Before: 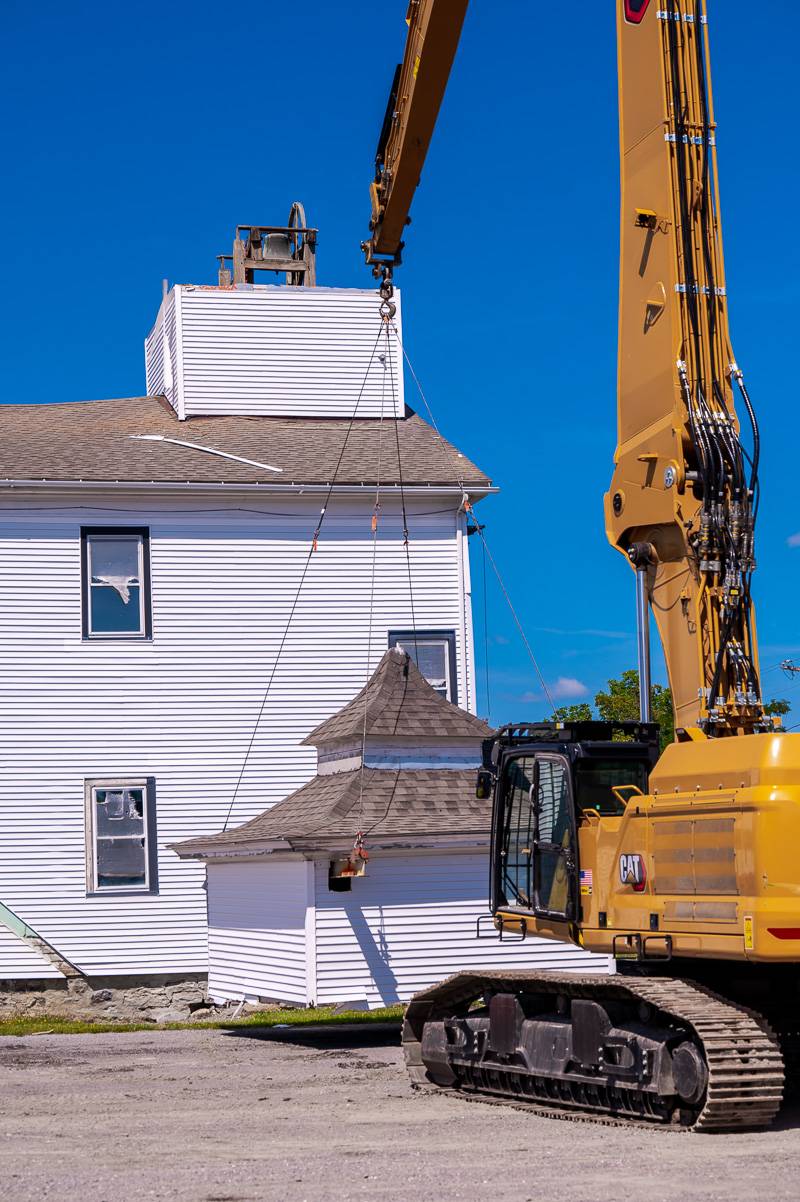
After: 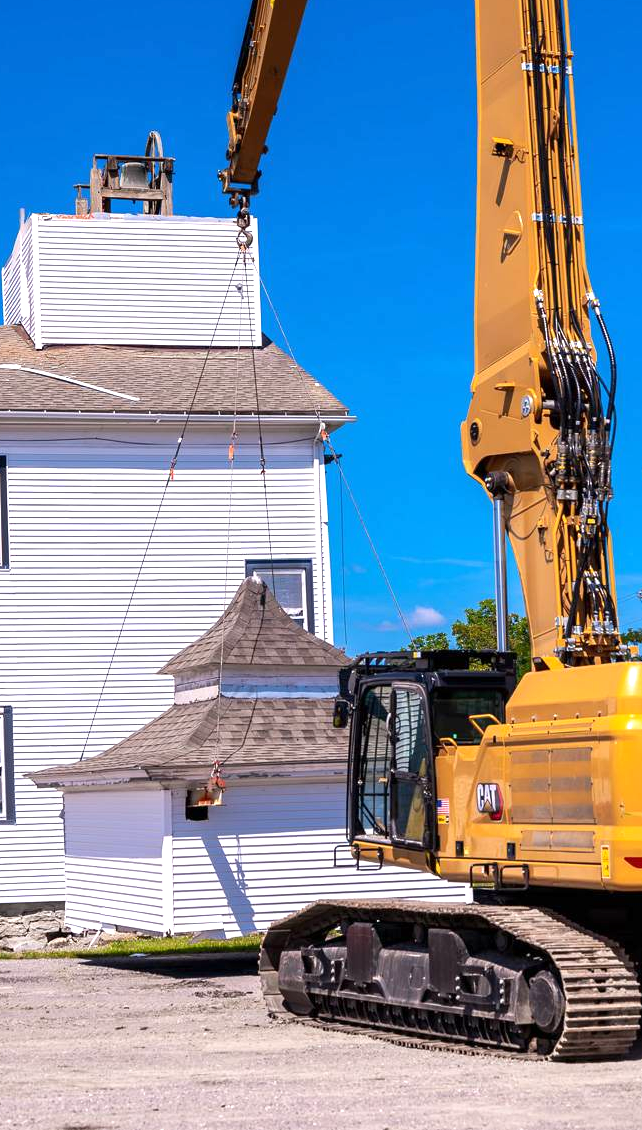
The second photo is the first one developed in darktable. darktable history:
crop and rotate: left 17.889%, top 5.973%, right 1.817%
exposure: exposure 0.666 EV, compensate exposure bias true, compensate highlight preservation false
